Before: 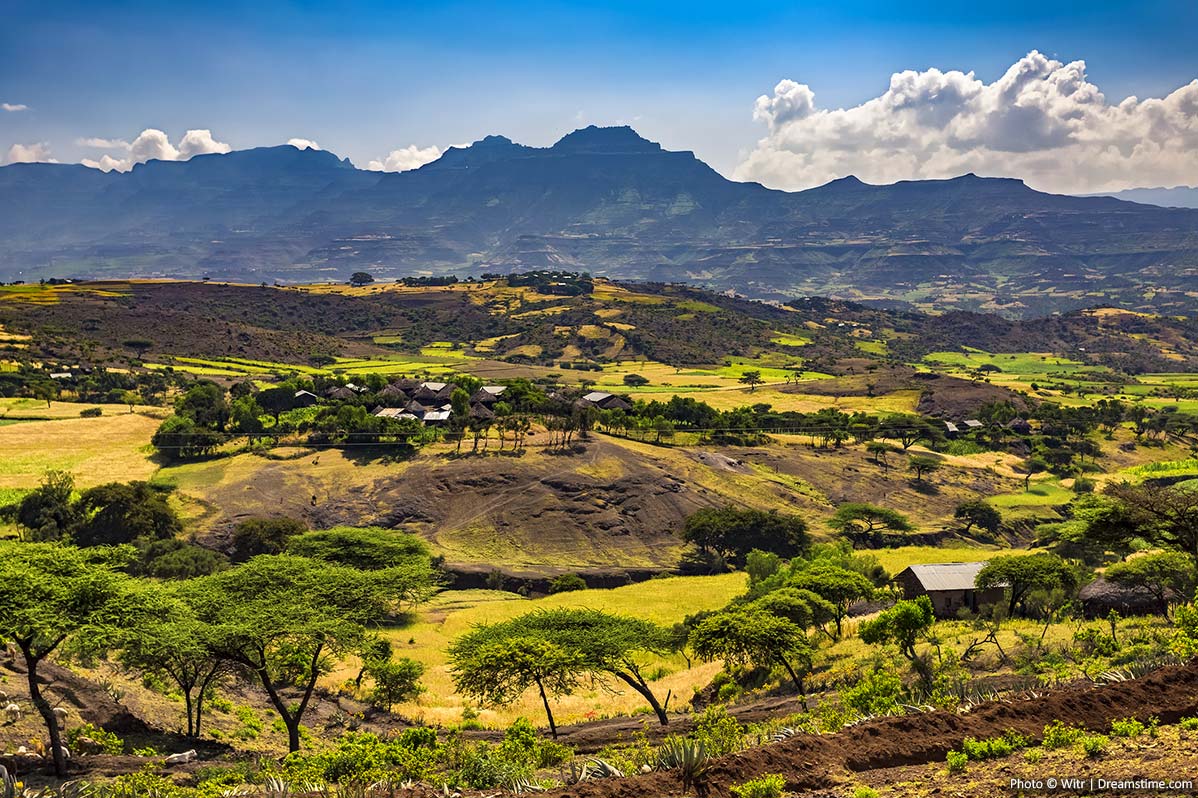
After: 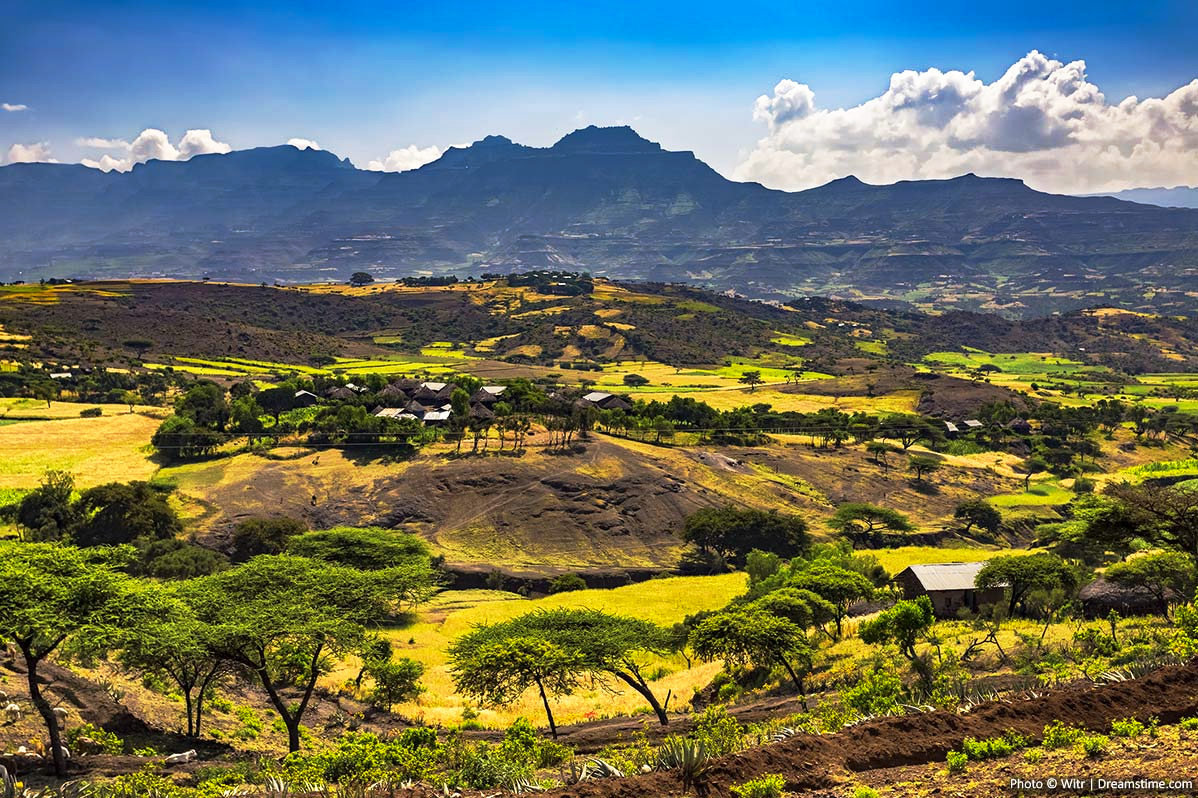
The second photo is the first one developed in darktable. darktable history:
base curve: curves: ch0 [(0, 0) (0.257, 0.25) (0.482, 0.586) (0.757, 0.871) (1, 1)], preserve colors none
